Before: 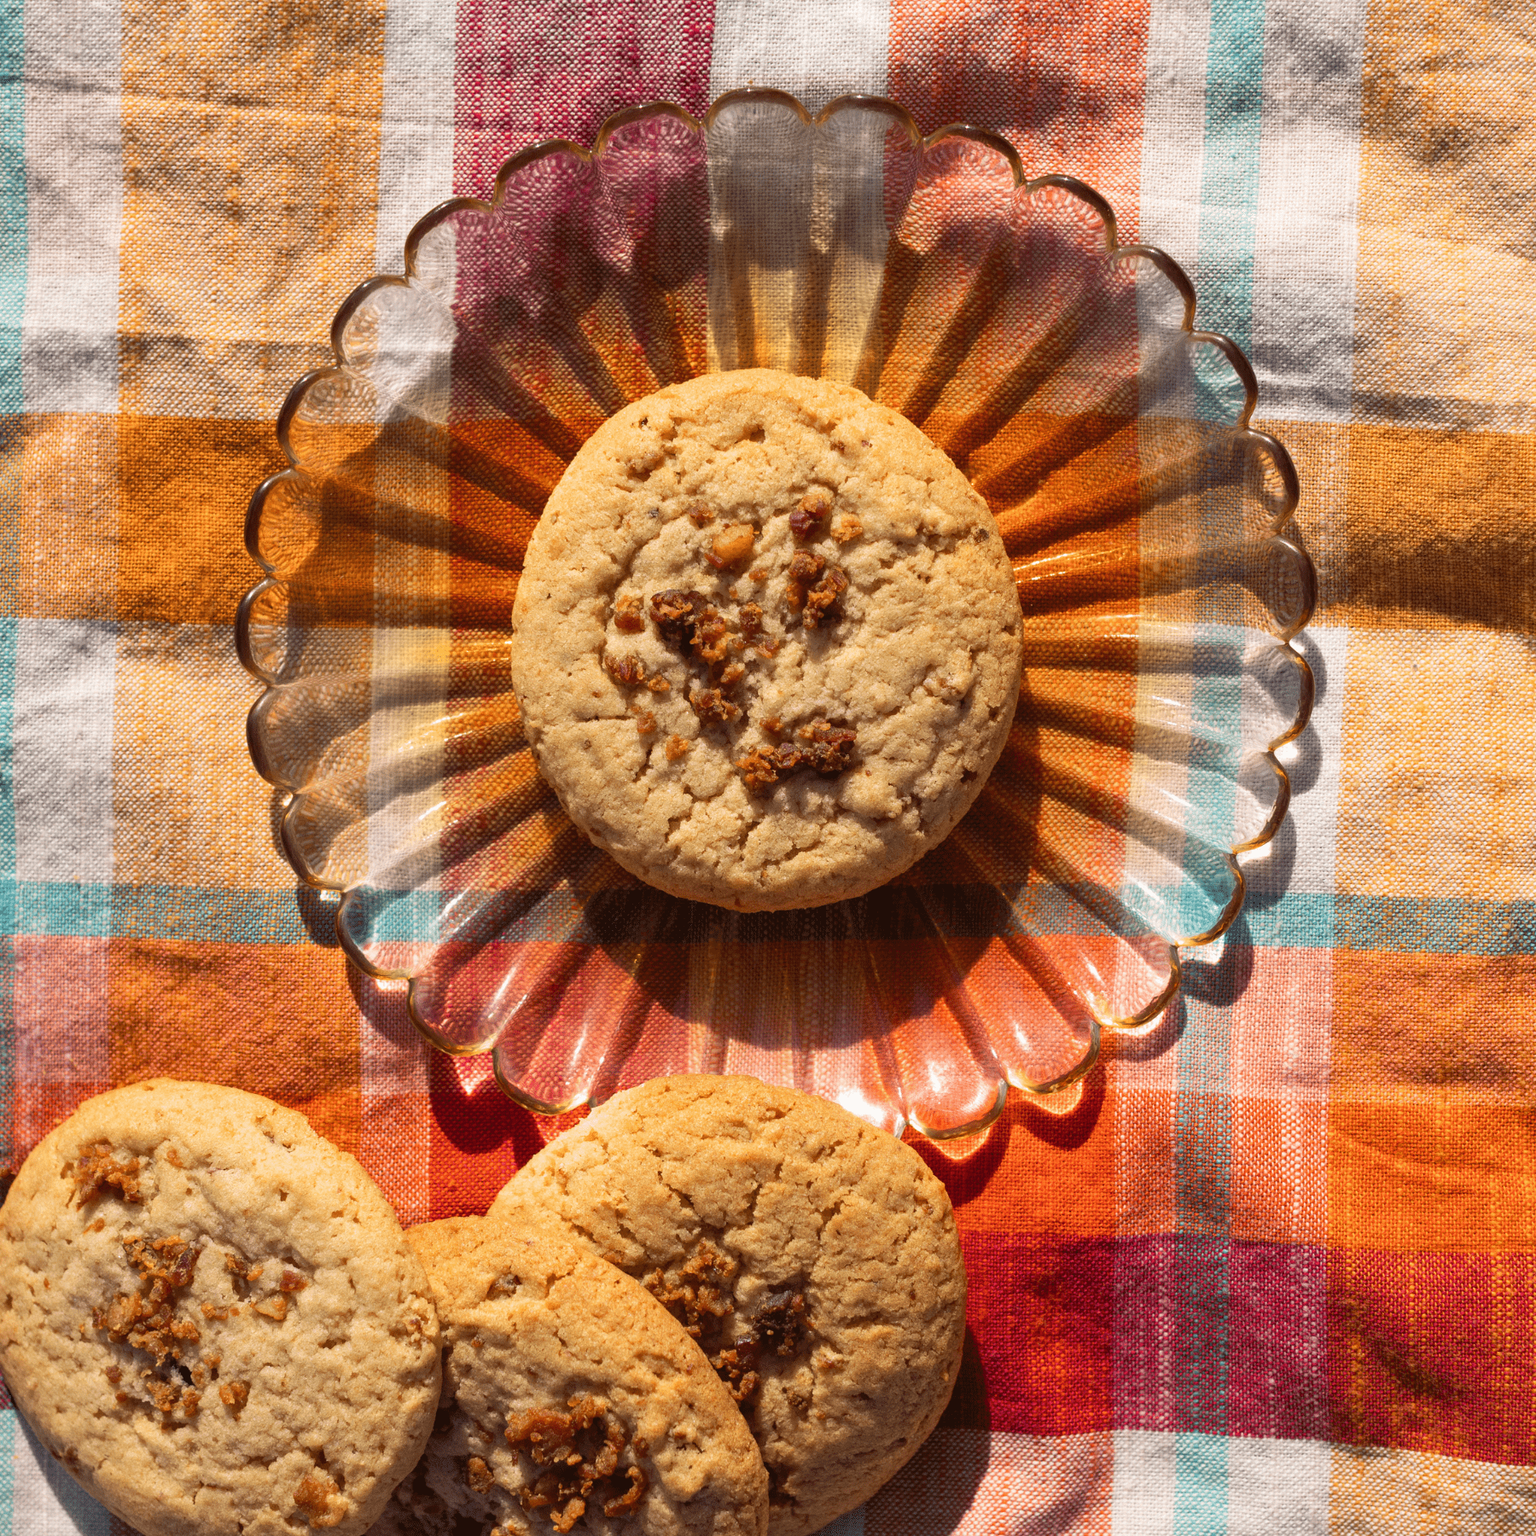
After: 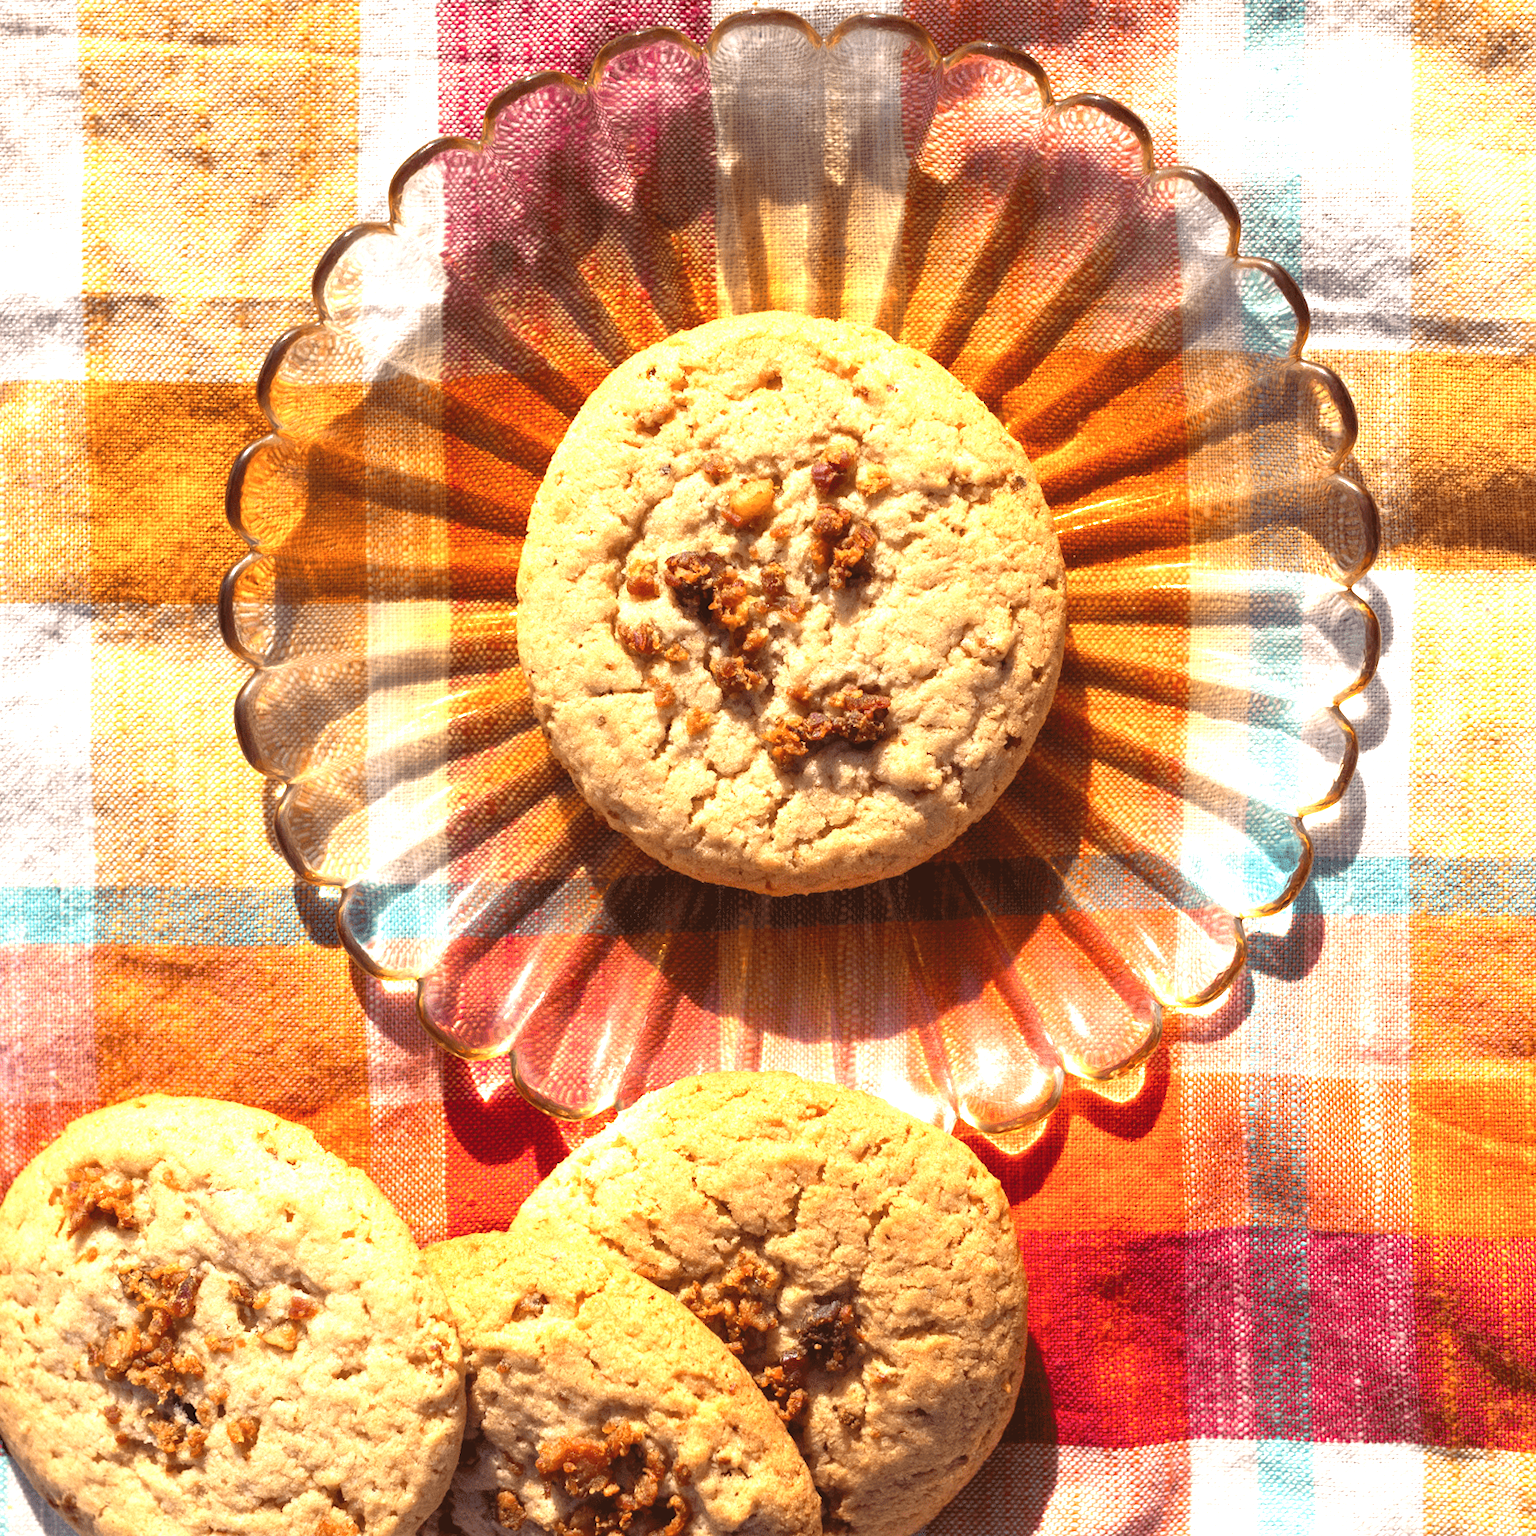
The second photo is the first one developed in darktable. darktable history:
rotate and perspective: rotation -1.77°, lens shift (horizontal) 0.004, automatic cropping off
exposure: black level correction 0, exposure 1.125 EV, compensate exposure bias true, compensate highlight preservation false
crop: left 3.305%, top 6.436%, right 6.389%, bottom 3.258%
